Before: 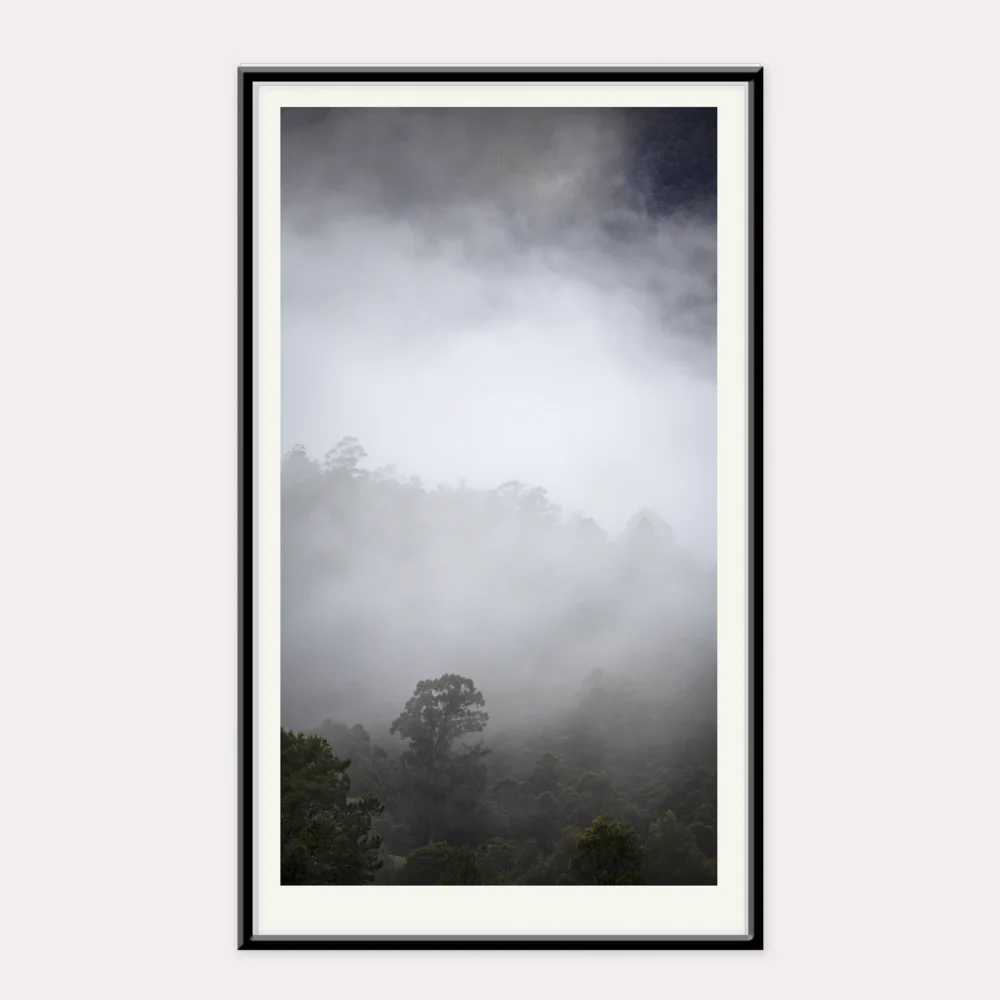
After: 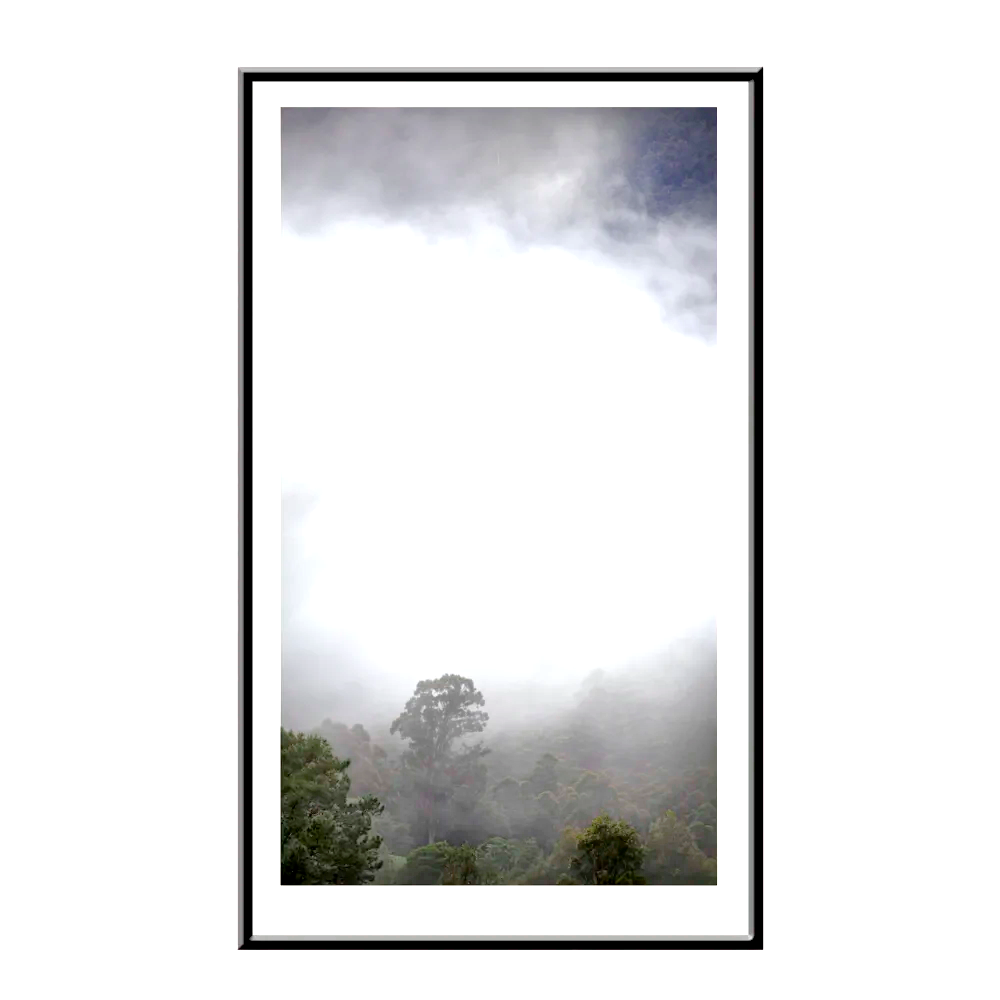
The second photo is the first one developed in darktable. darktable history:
tone equalizer: -7 EV 0.15 EV, -6 EV 0.6 EV, -5 EV 1.15 EV, -4 EV 1.33 EV, -3 EV 1.15 EV, -2 EV 0.6 EV, -1 EV 0.15 EV, mask exposure compensation -0.5 EV
exposure: black level correction 0.001, exposure 1.3 EV, compensate highlight preservation false
color zones: curves: ch0 [(0, 0.48) (0.209, 0.398) (0.305, 0.332) (0.429, 0.493) (0.571, 0.5) (0.714, 0.5) (0.857, 0.5) (1, 0.48)]; ch1 [(0, 0.633) (0.143, 0.586) (0.286, 0.489) (0.429, 0.448) (0.571, 0.31) (0.714, 0.335) (0.857, 0.492) (1, 0.633)]; ch2 [(0, 0.448) (0.143, 0.498) (0.286, 0.5) (0.429, 0.5) (0.571, 0.5) (0.714, 0.5) (0.857, 0.5) (1, 0.448)]
